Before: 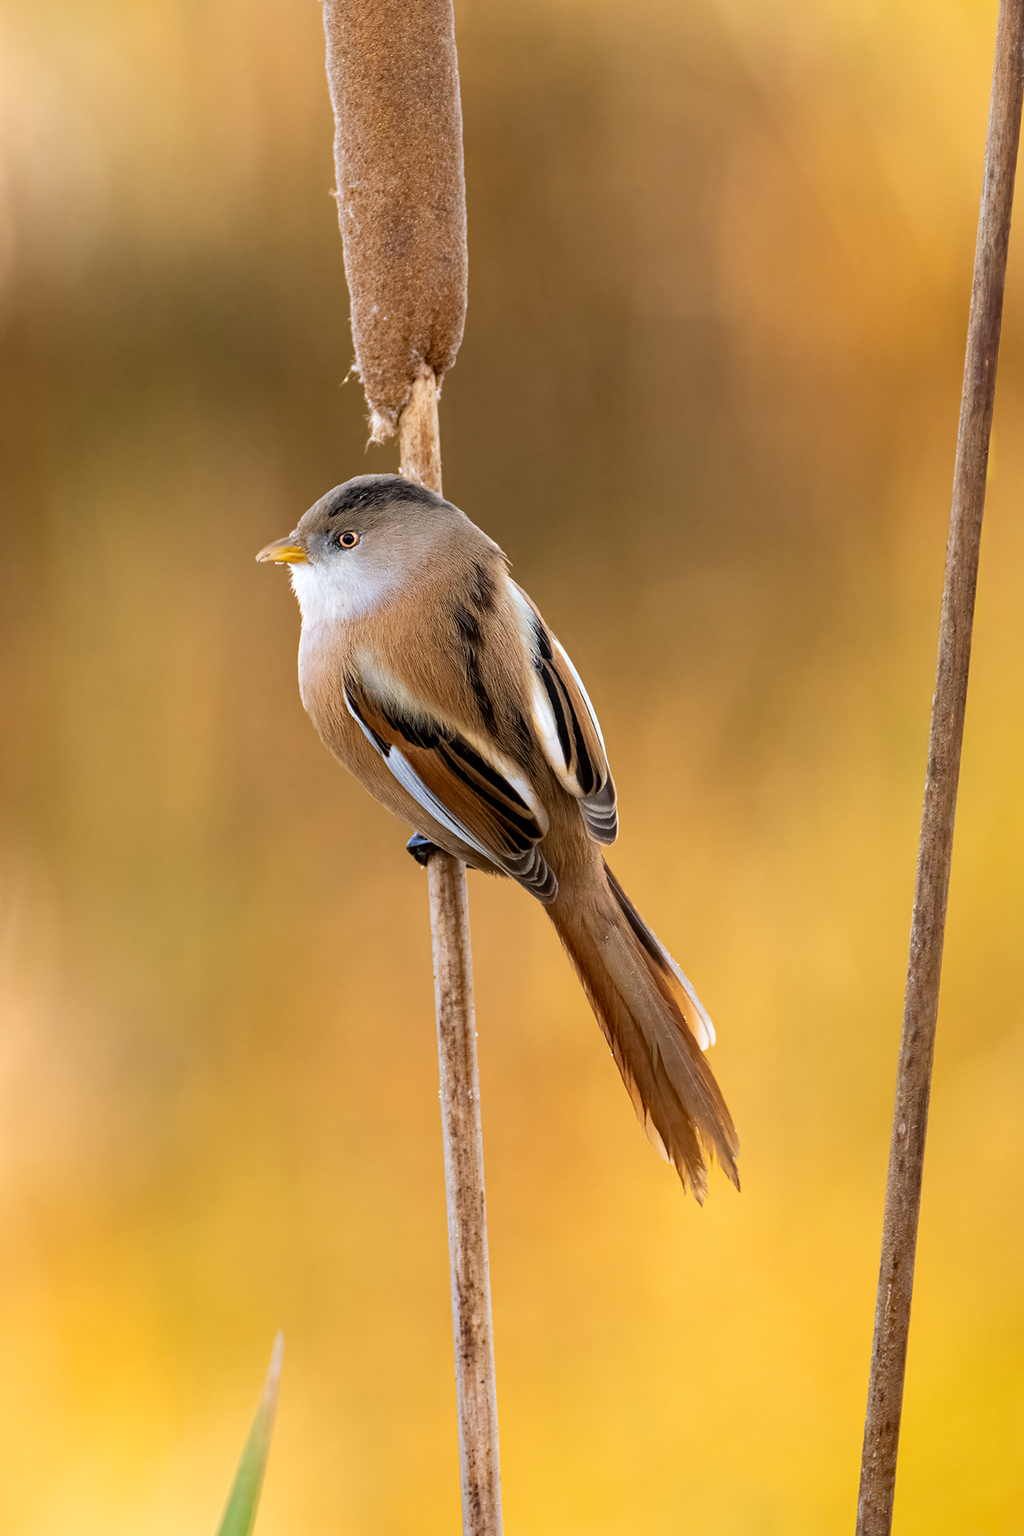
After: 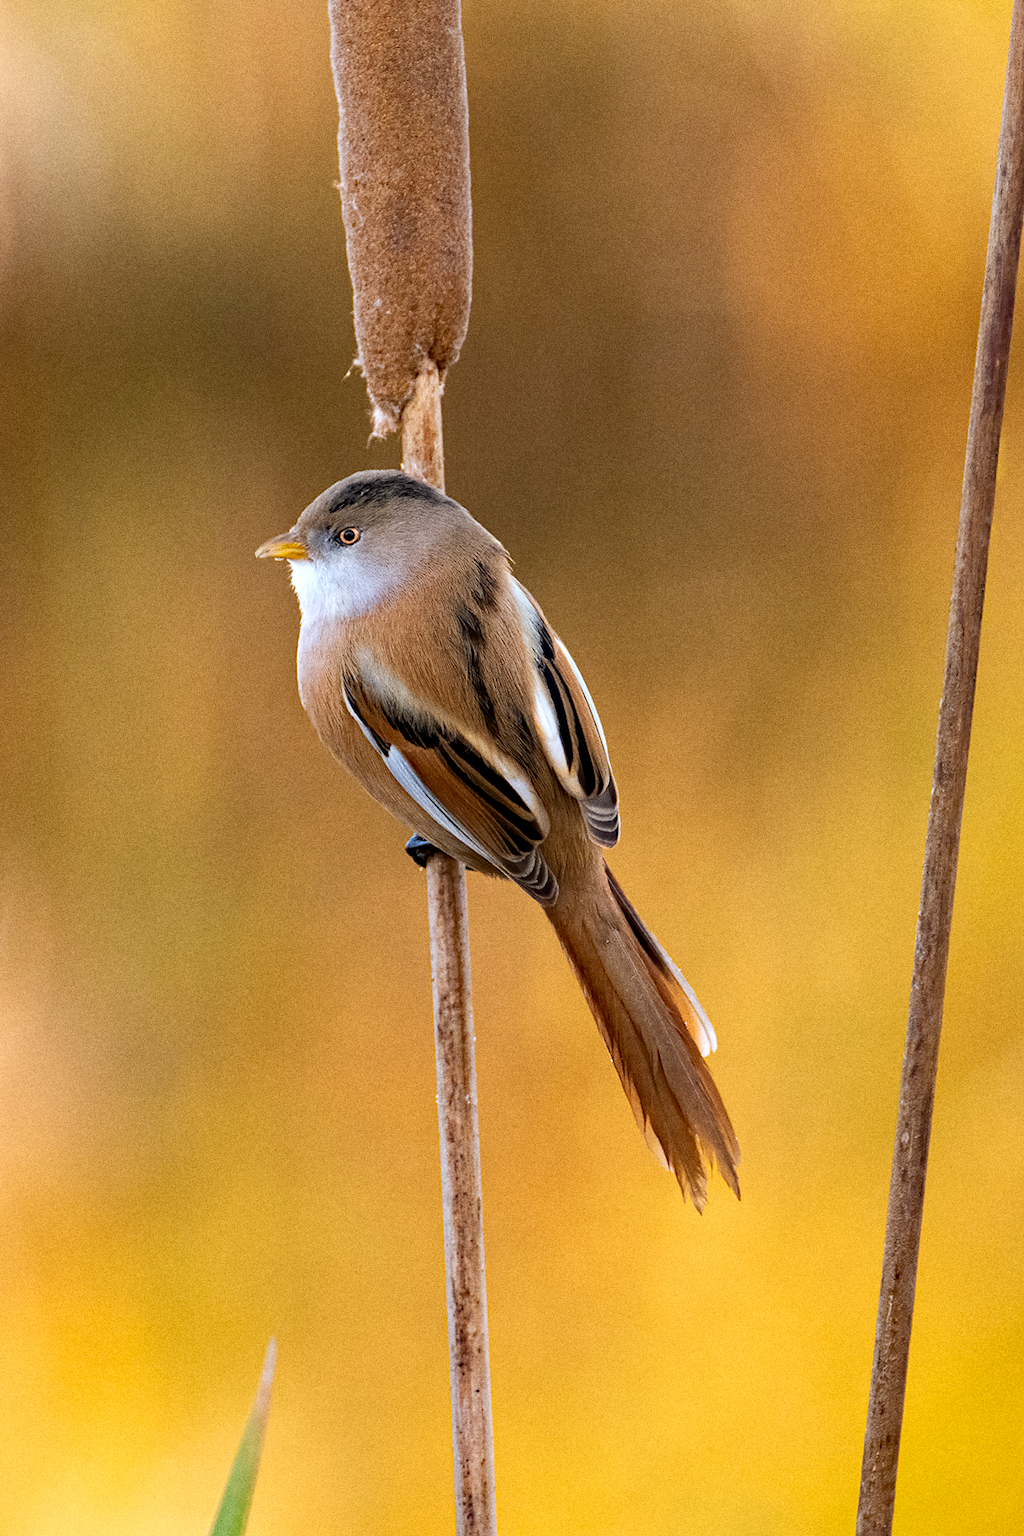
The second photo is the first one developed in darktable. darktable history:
haze removal: strength 0.29, distance 0.25, compatibility mode true, adaptive false
grain: coarseness 0.09 ISO, strength 40%
crop and rotate: angle -0.5°
